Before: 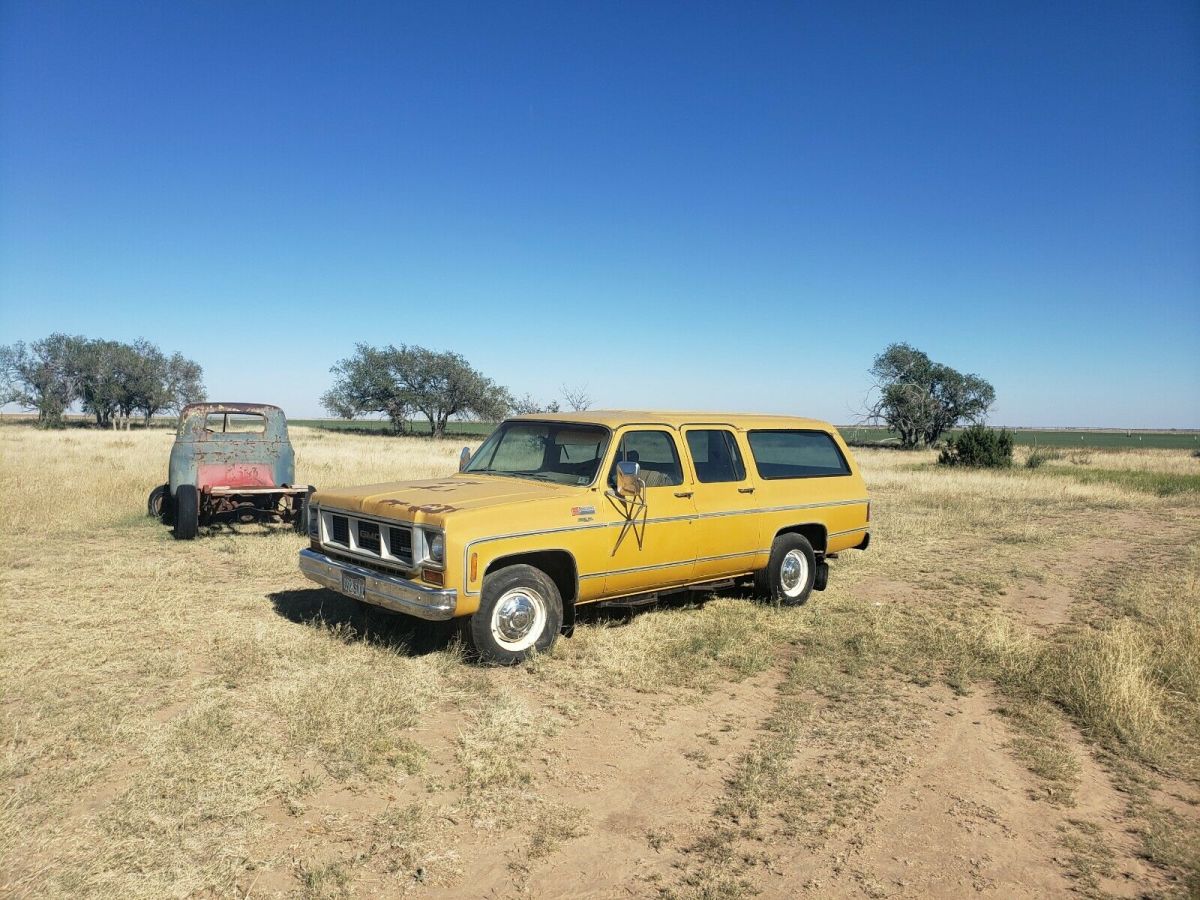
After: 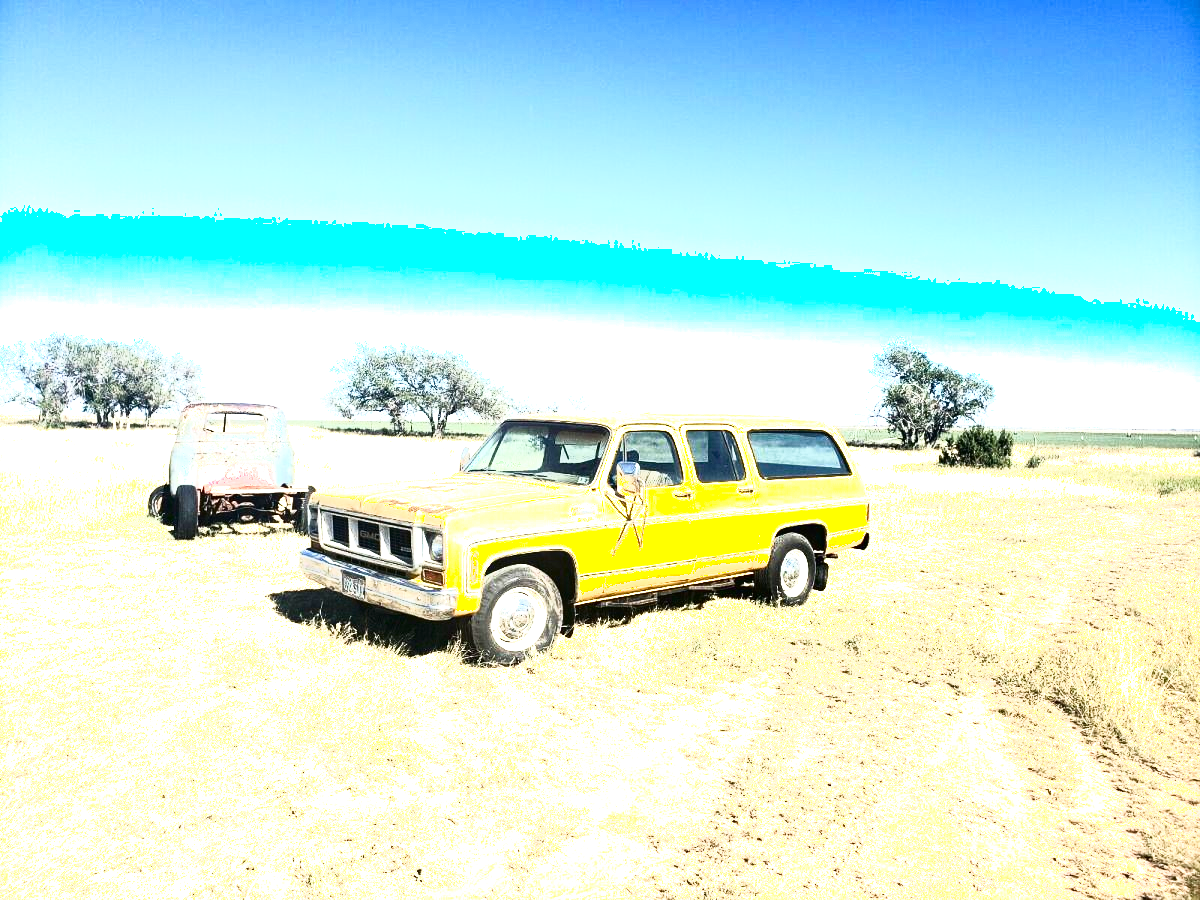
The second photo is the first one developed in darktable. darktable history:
color balance rgb: shadows lift › luminance -20%, power › hue 72.24°, highlights gain › luminance 15%, global offset › hue 171.6°, perceptual saturation grading › highlights -15%, perceptual saturation grading › shadows 25%, global vibrance 30%, contrast 10%
shadows and highlights: shadows -62.32, white point adjustment -5.22, highlights 61.59
exposure: black level correction -0.002, exposure 1.35 EV, compensate highlight preservation false
